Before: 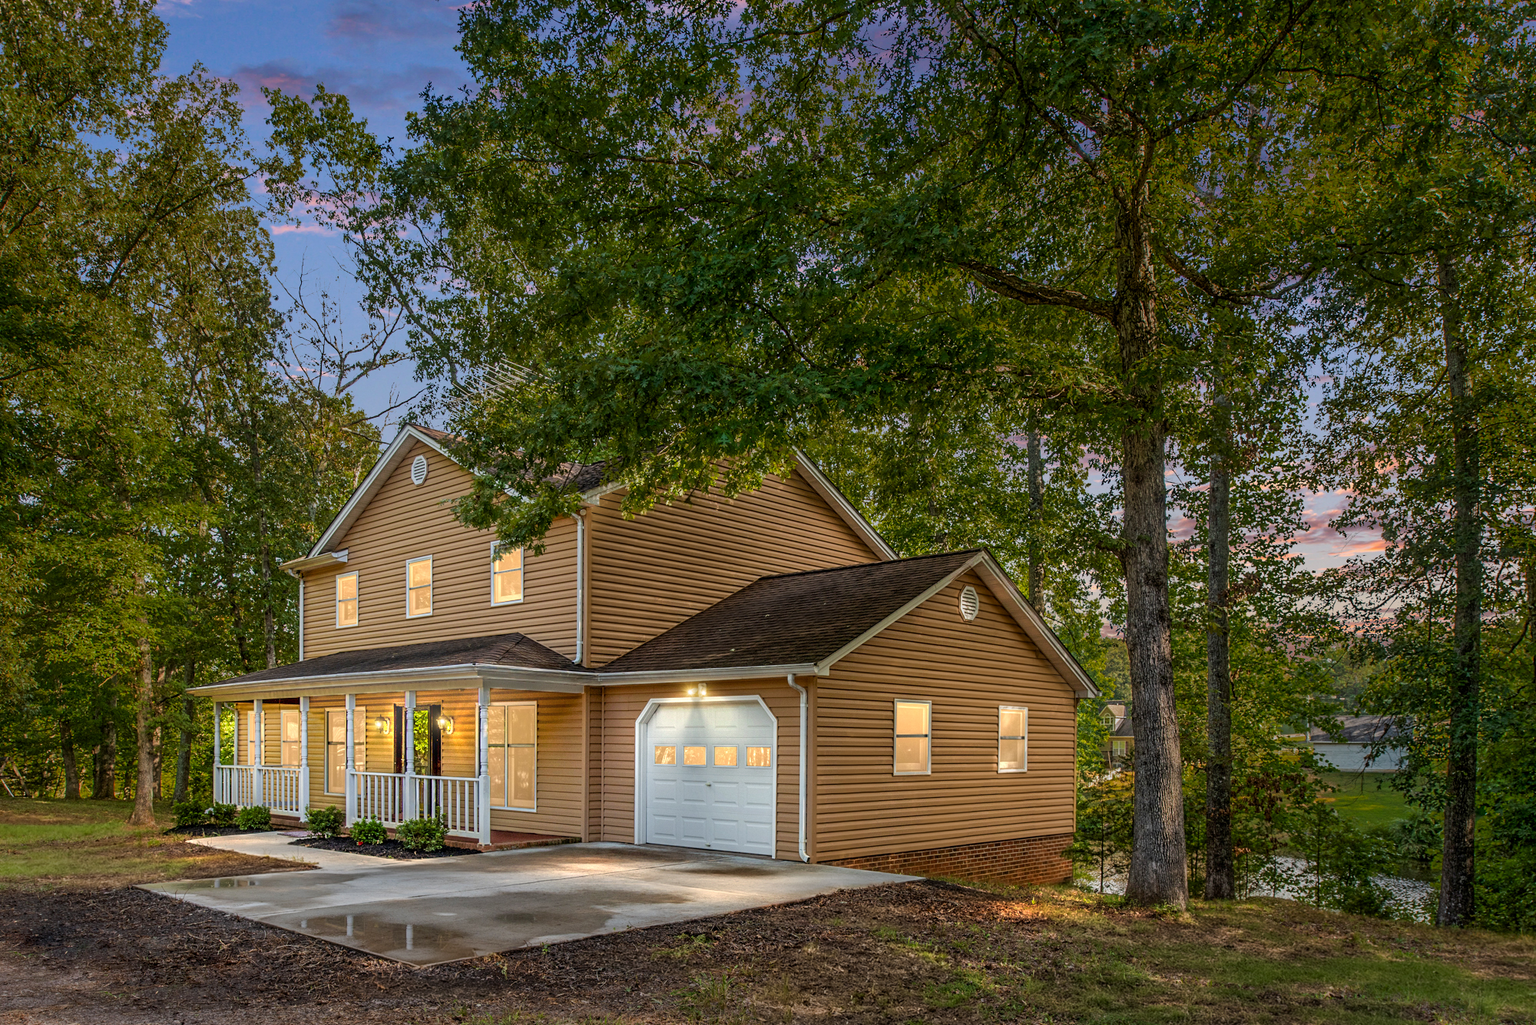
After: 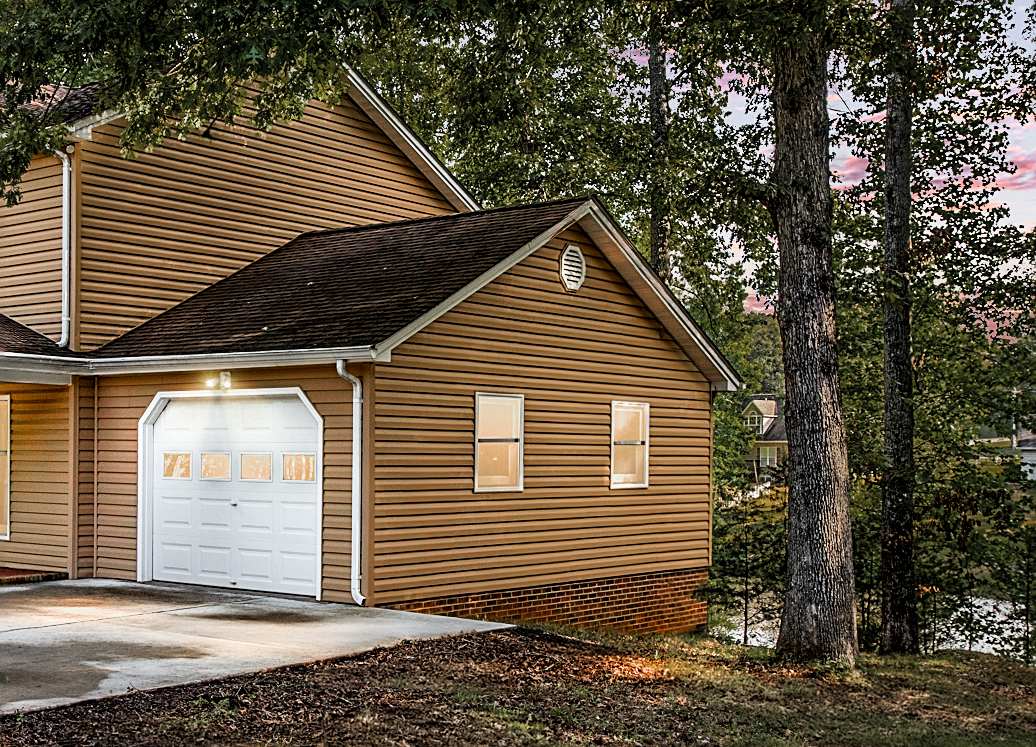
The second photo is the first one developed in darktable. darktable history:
filmic rgb: black relative exposure -16 EV, white relative exposure 6.29 EV, hardness 5.1, contrast 1.35
exposure: black level correction 0, exposure 0.5 EV, compensate exposure bias true, compensate highlight preservation false
tone curve: curves: ch0 [(0, 0) (0.003, 0.003) (0.011, 0.011) (0.025, 0.024) (0.044, 0.044) (0.069, 0.068) (0.1, 0.098) (0.136, 0.133) (0.177, 0.174) (0.224, 0.22) (0.277, 0.272) (0.335, 0.329) (0.399, 0.392) (0.468, 0.46) (0.543, 0.546) (0.623, 0.626) (0.709, 0.711) (0.801, 0.802) (0.898, 0.898) (1, 1)], preserve colors none
sharpen: on, module defaults
color zones: curves: ch0 [(0, 0.48) (0.209, 0.398) (0.305, 0.332) (0.429, 0.493) (0.571, 0.5) (0.714, 0.5) (0.857, 0.5) (1, 0.48)]; ch1 [(0, 0.736) (0.143, 0.625) (0.225, 0.371) (0.429, 0.256) (0.571, 0.241) (0.714, 0.213) (0.857, 0.48) (1, 0.736)]; ch2 [(0, 0.448) (0.143, 0.498) (0.286, 0.5) (0.429, 0.5) (0.571, 0.5) (0.714, 0.5) (0.857, 0.5) (1, 0.448)]
white balance: red 0.98, blue 1.034
shadows and highlights: shadows 0, highlights 40
crop: left 34.479%, top 38.822%, right 13.718%, bottom 5.172%
